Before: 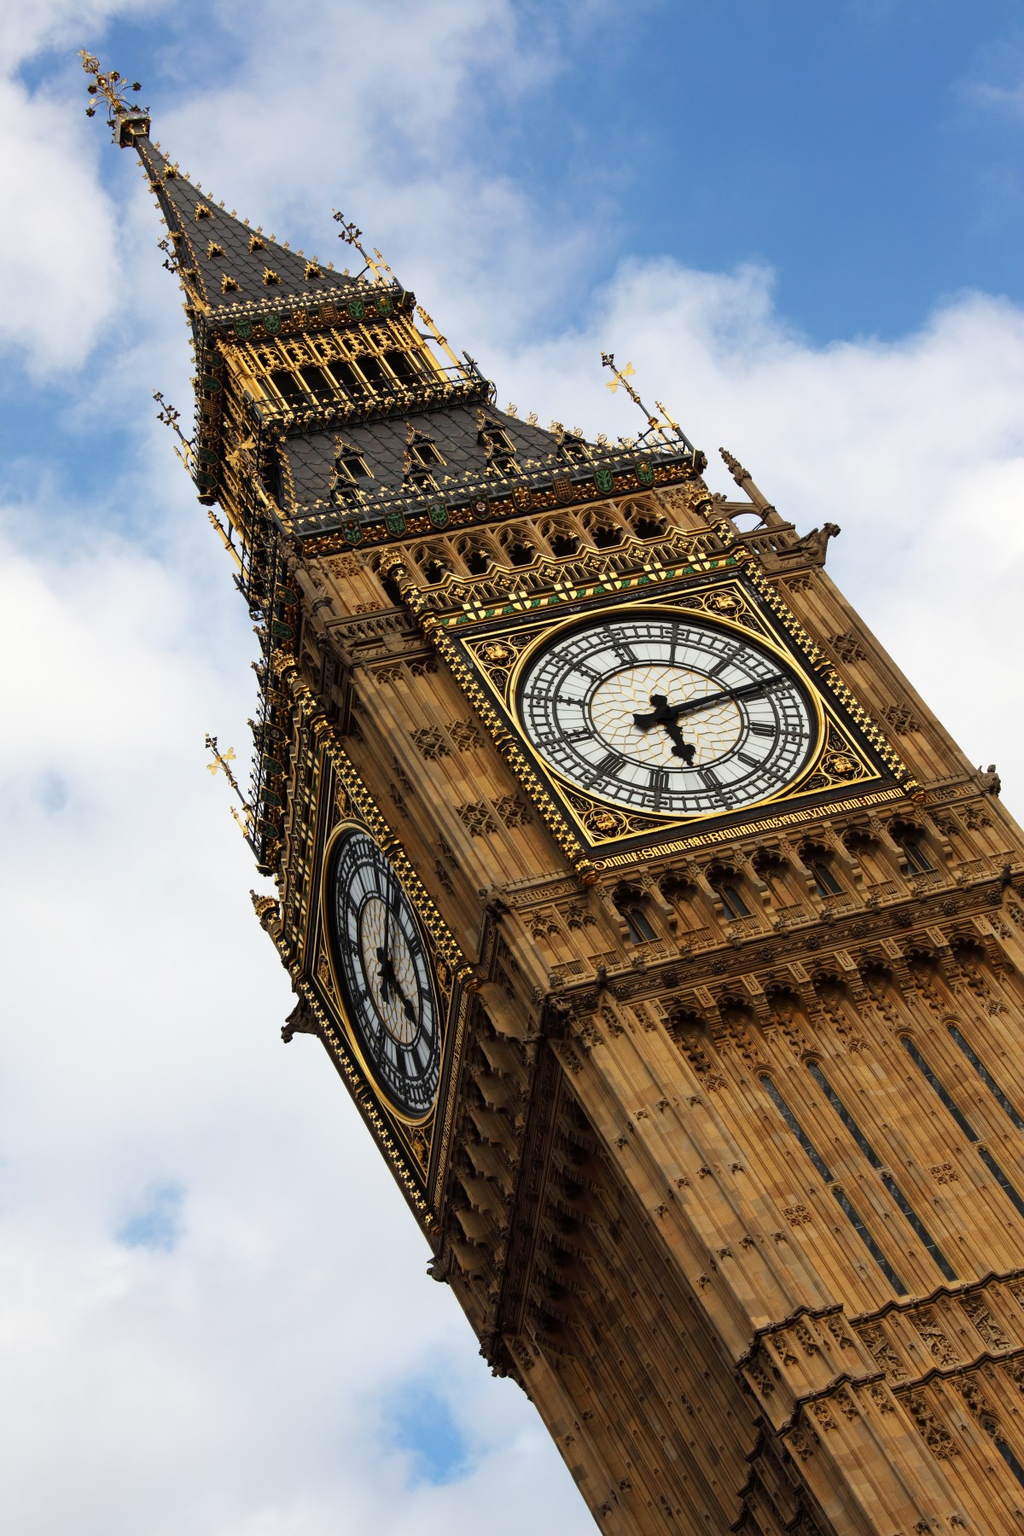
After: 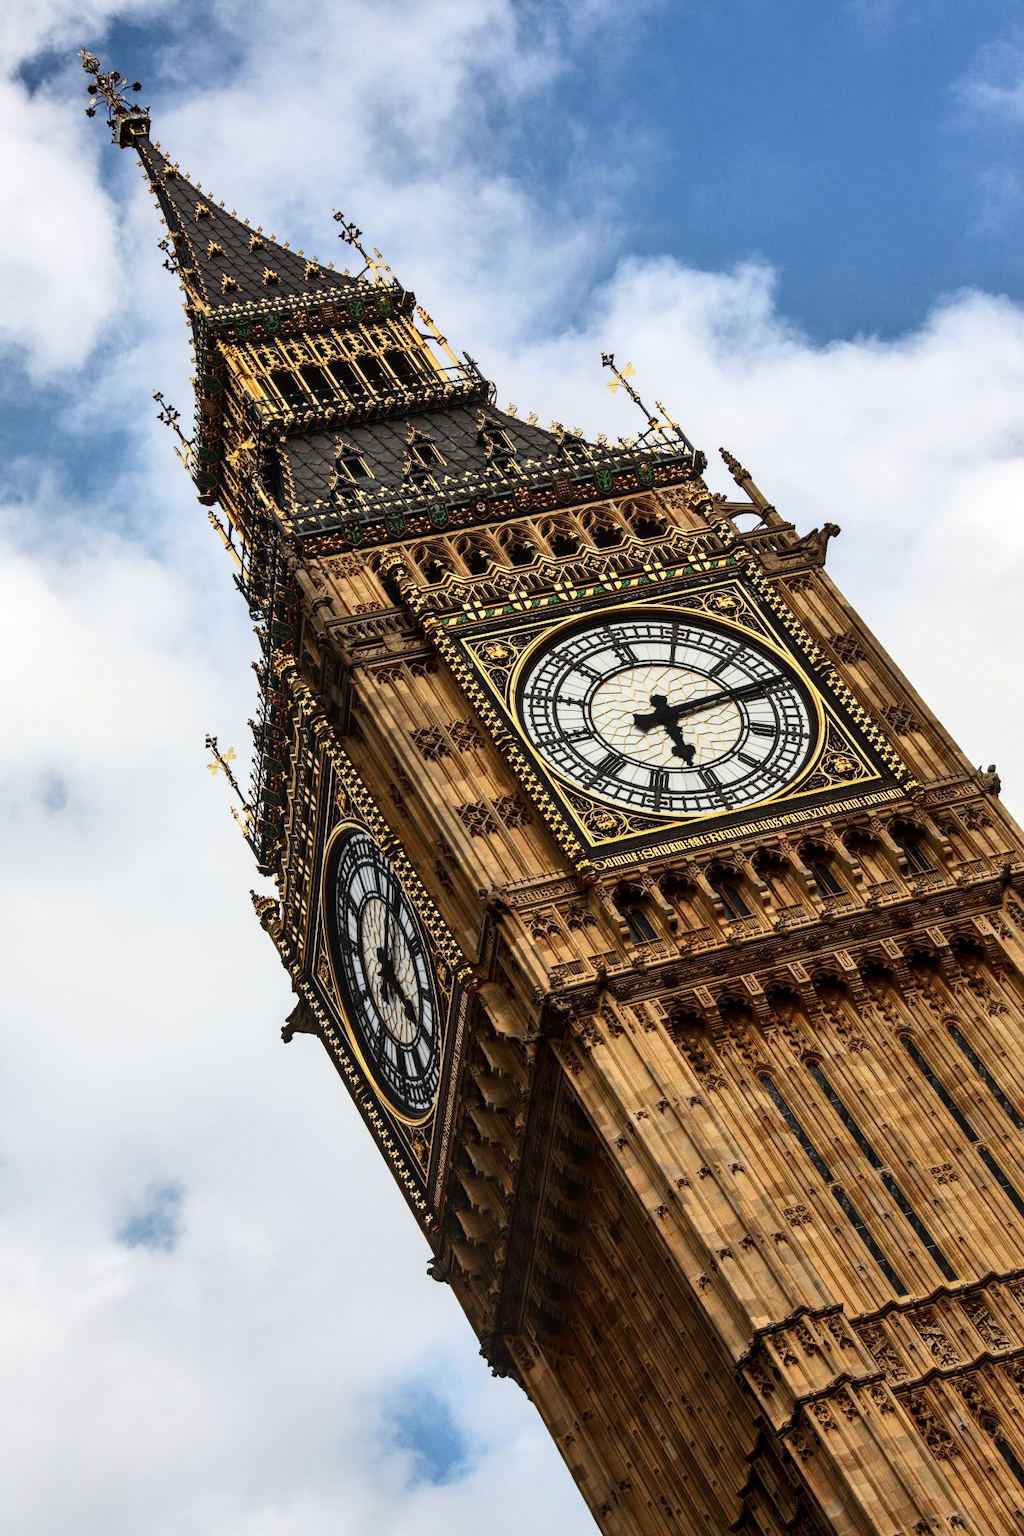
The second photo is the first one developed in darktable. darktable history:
shadows and highlights: highlights color adjustment 0.284%, soften with gaussian
local contrast: detail 130%
contrast brightness saturation: contrast 0.279
